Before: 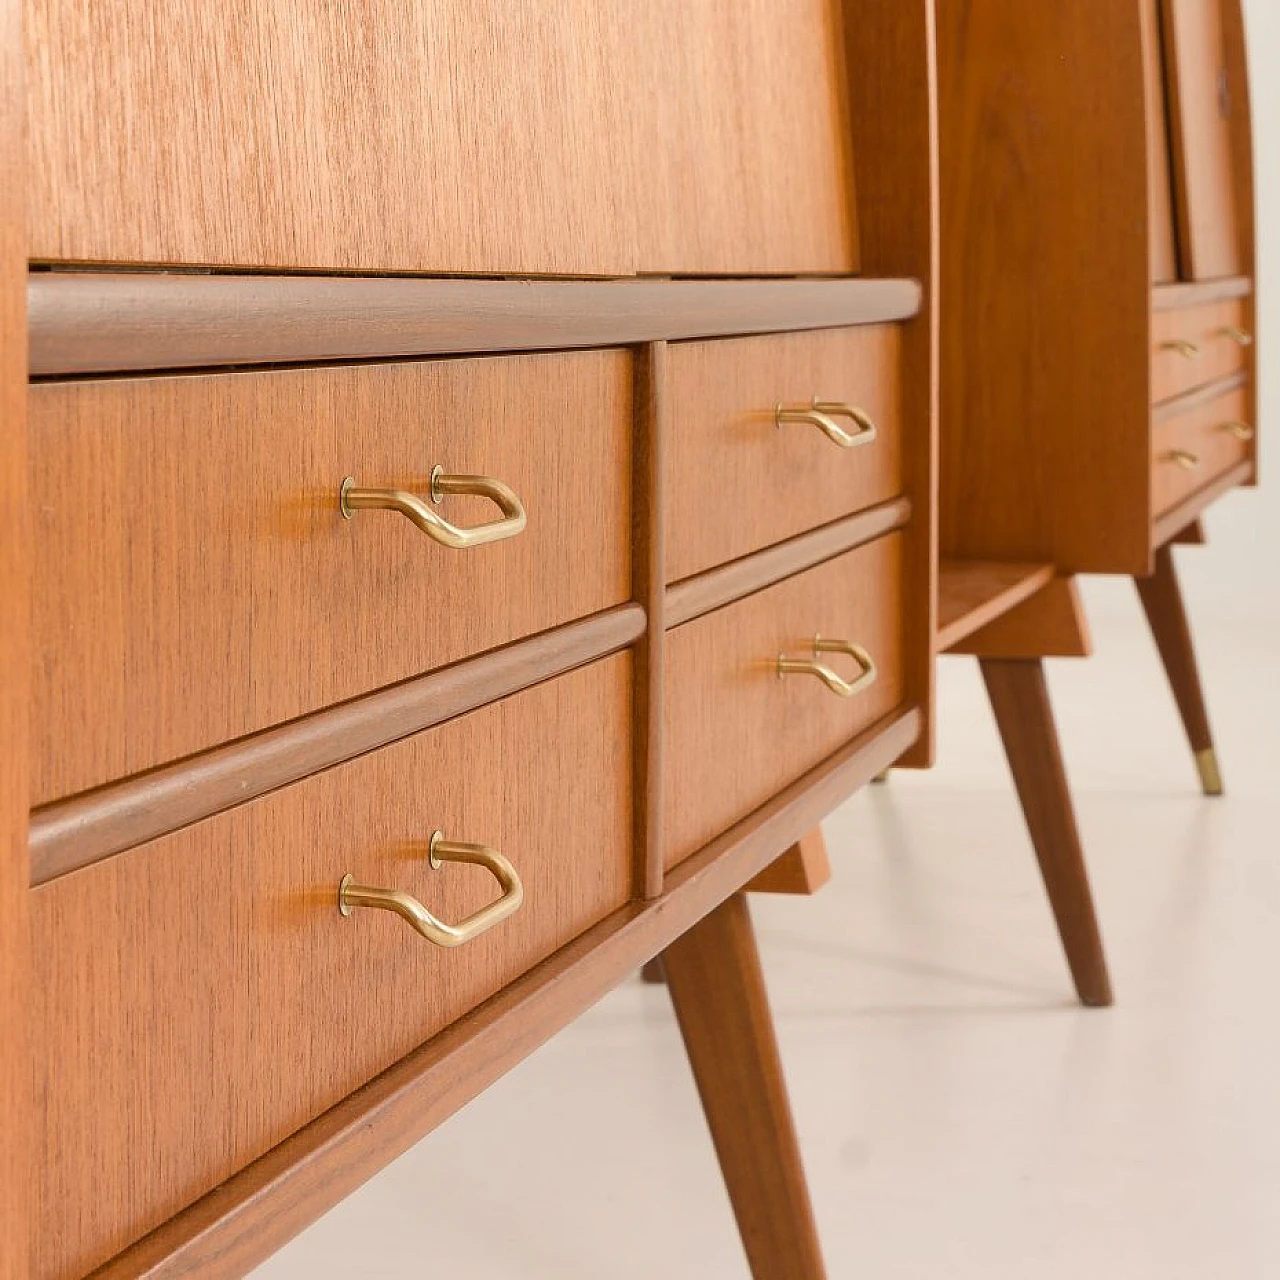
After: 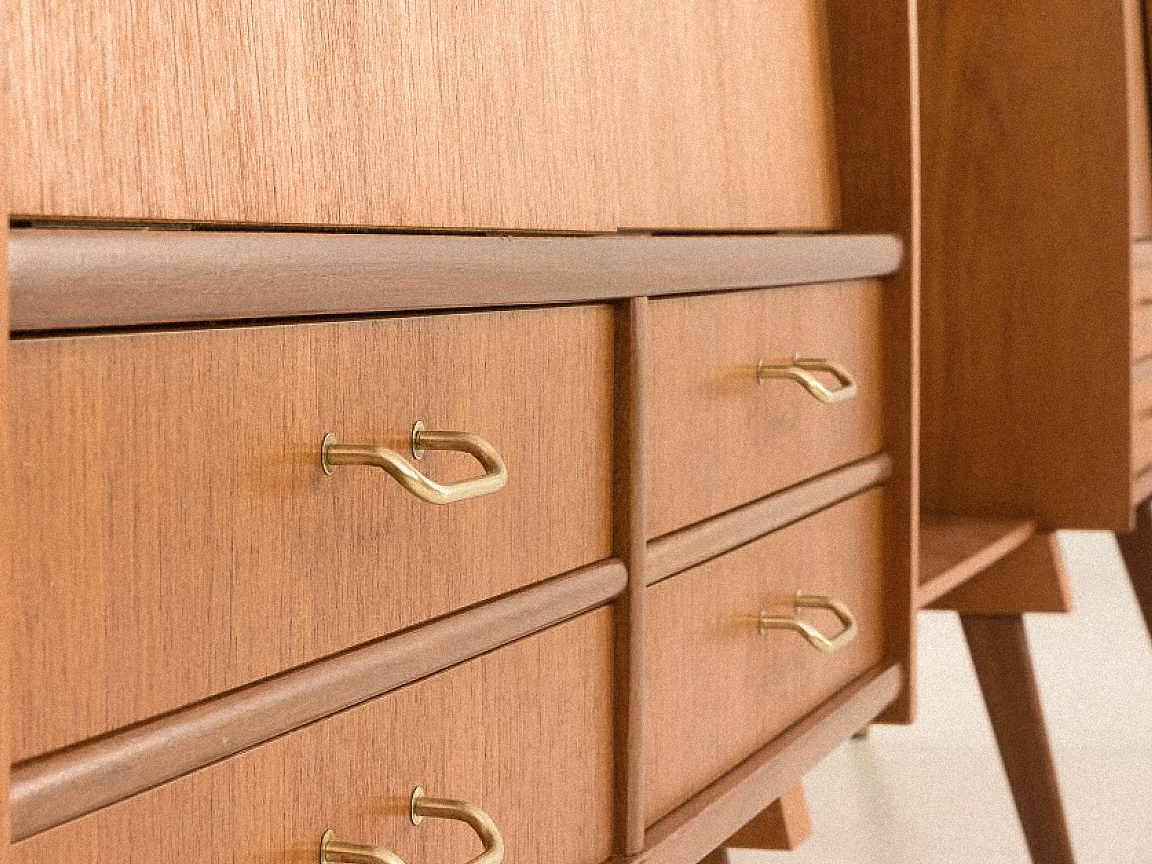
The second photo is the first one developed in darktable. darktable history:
grain: coarseness 9.38 ISO, strength 34.99%, mid-tones bias 0%
crop: left 1.509%, top 3.452%, right 7.696%, bottom 28.452%
velvia: on, module defaults
contrast brightness saturation: contrast 0.11, saturation -0.17
